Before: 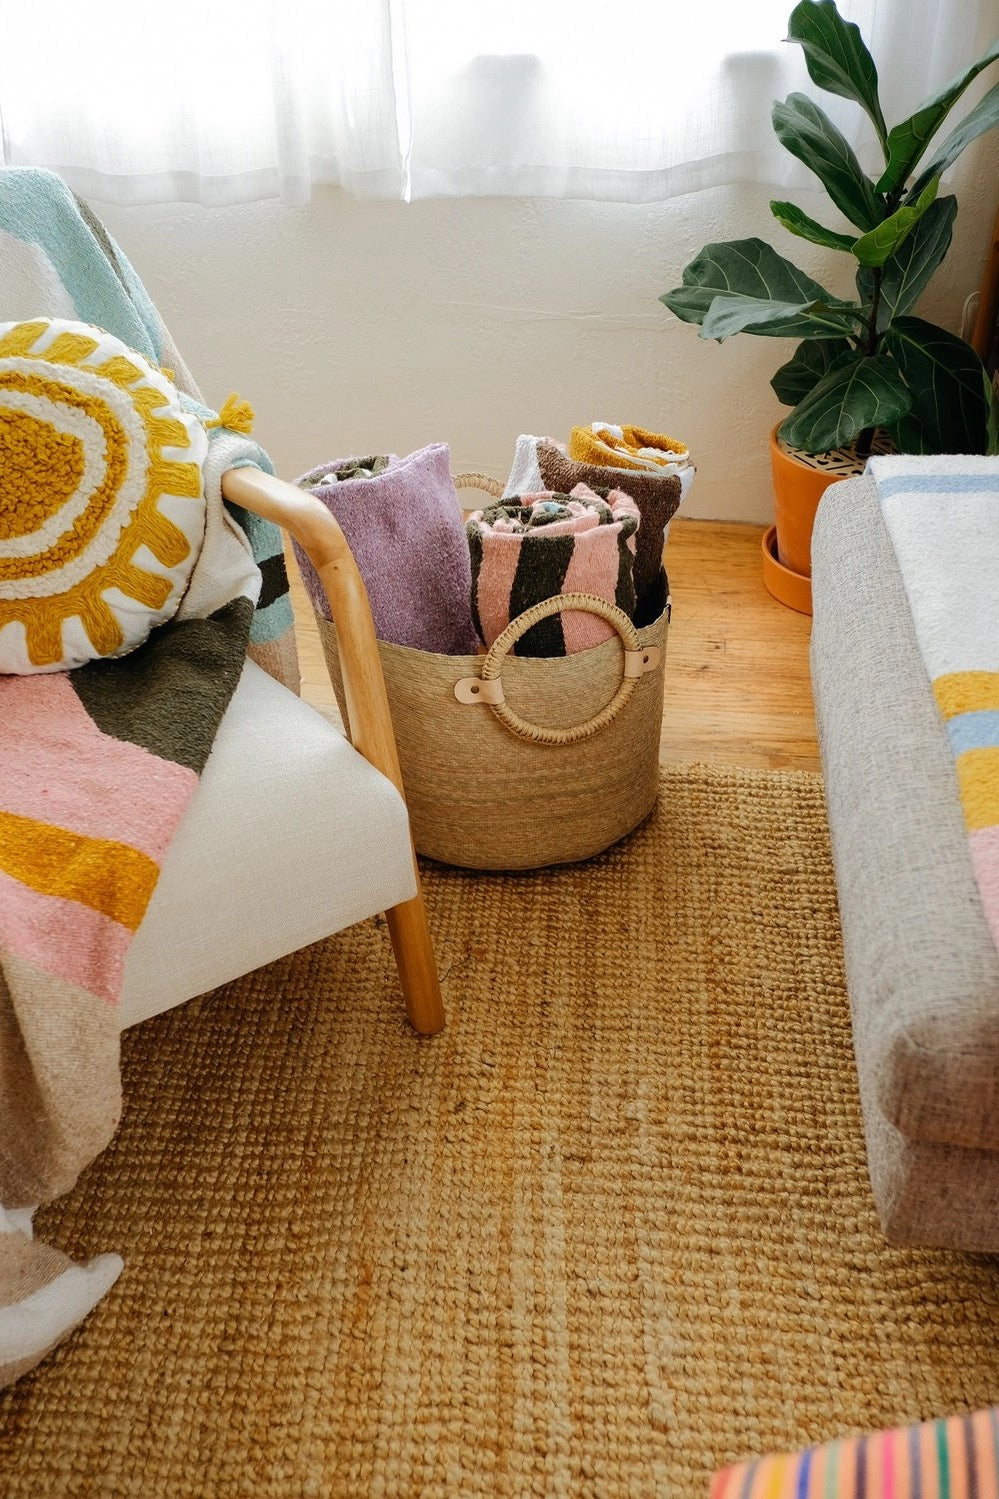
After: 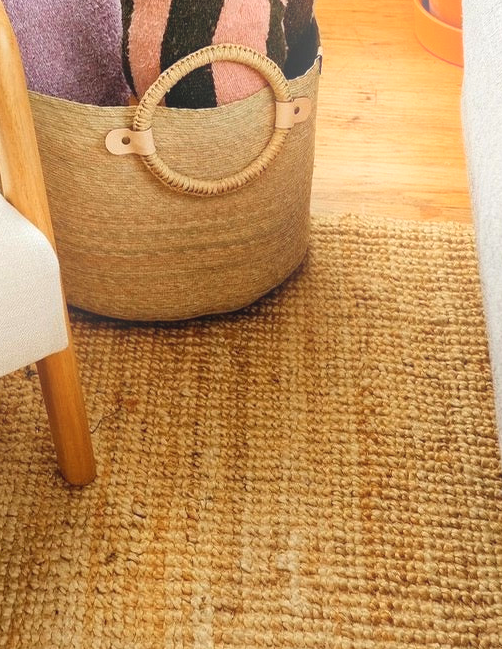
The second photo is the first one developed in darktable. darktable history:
bloom: on, module defaults
exposure: black level correction 0, exposure 0.5 EV, compensate highlight preservation false
crop: left 35.03%, top 36.625%, right 14.663%, bottom 20.057%
